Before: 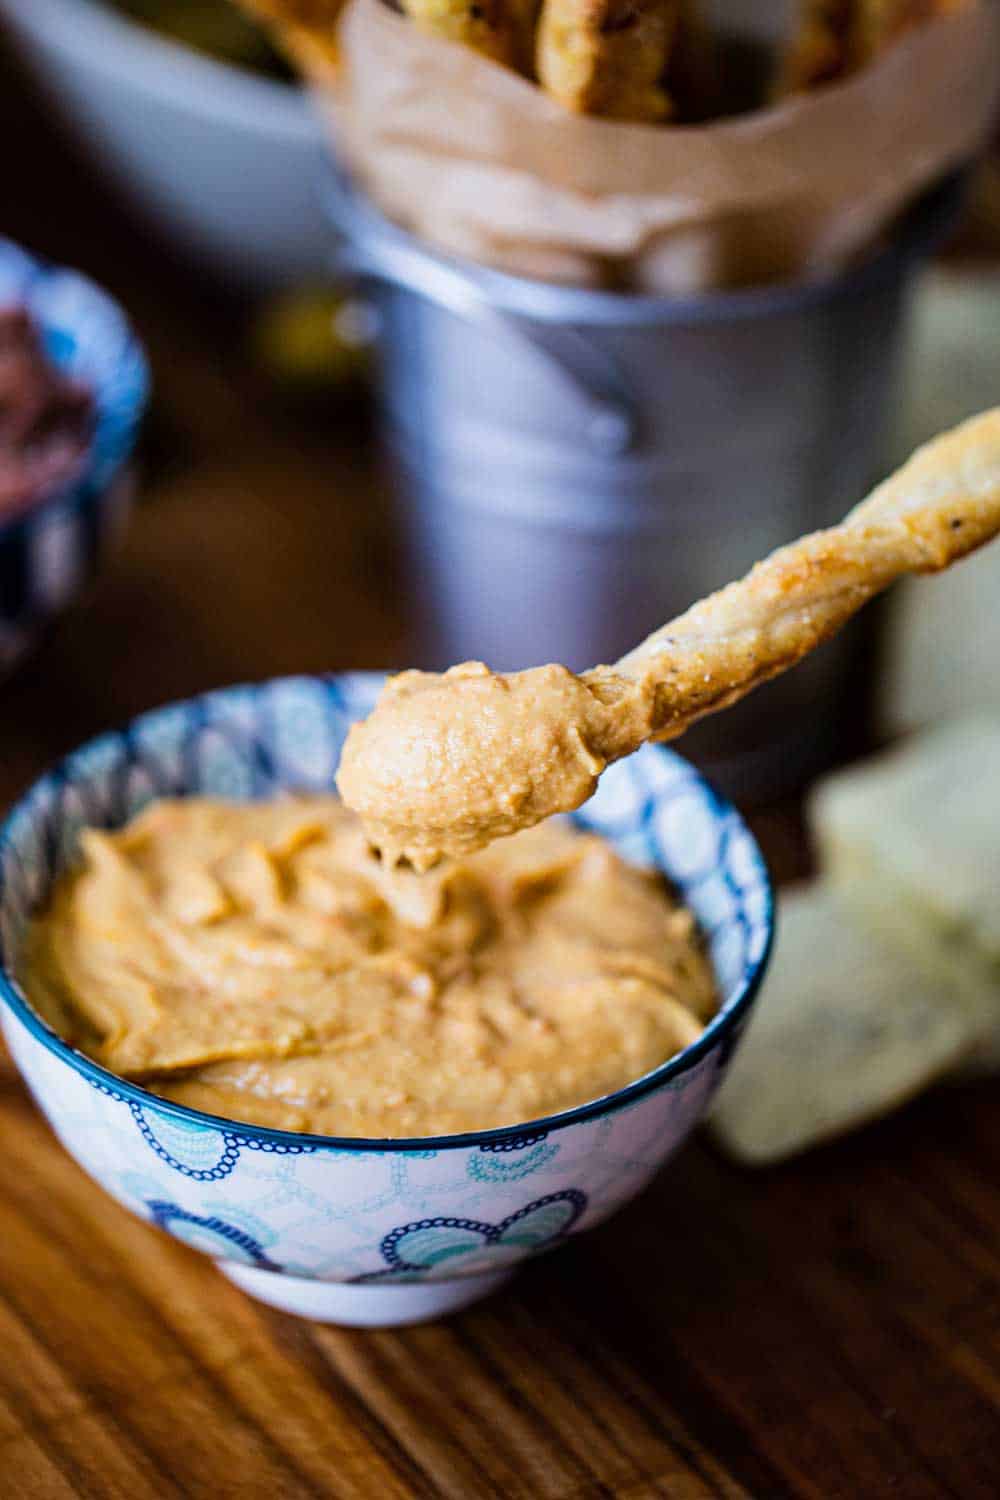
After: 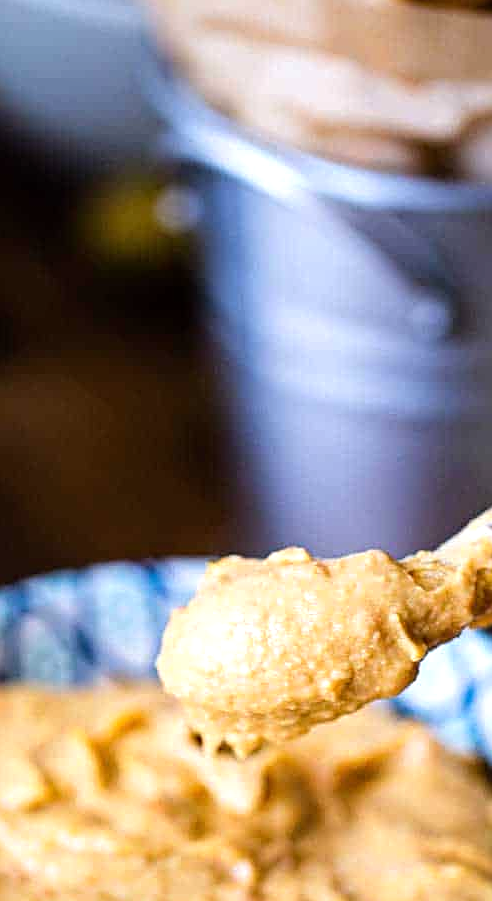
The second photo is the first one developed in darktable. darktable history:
tone equalizer: -8 EV -0.436 EV, -7 EV -0.381 EV, -6 EV -0.298 EV, -5 EV -0.242 EV, -3 EV 0.196 EV, -2 EV 0.345 EV, -1 EV 0.363 EV, +0 EV 0.403 EV
crop: left 17.906%, top 7.664%, right 32.841%, bottom 32.265%
sharpen: on, module defaults
